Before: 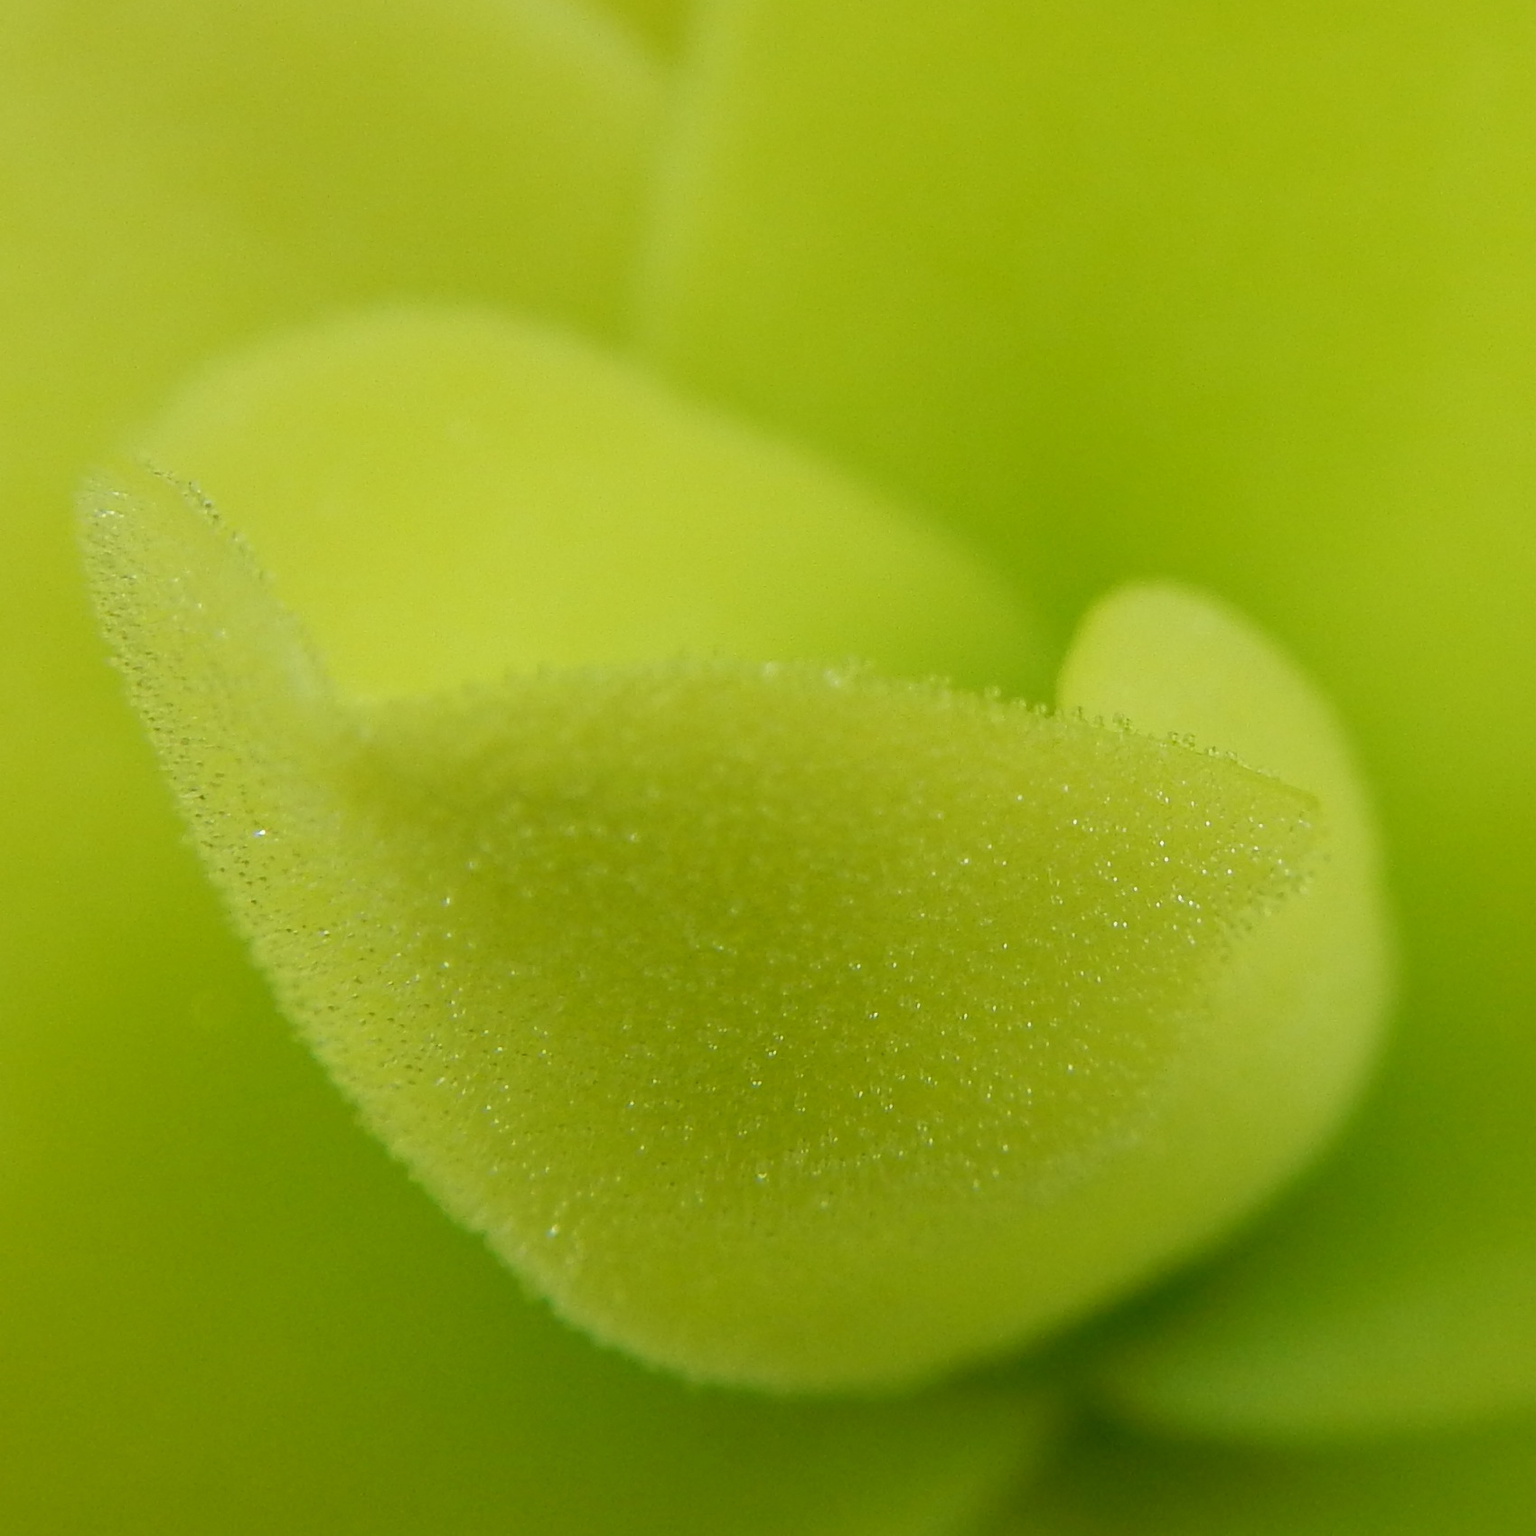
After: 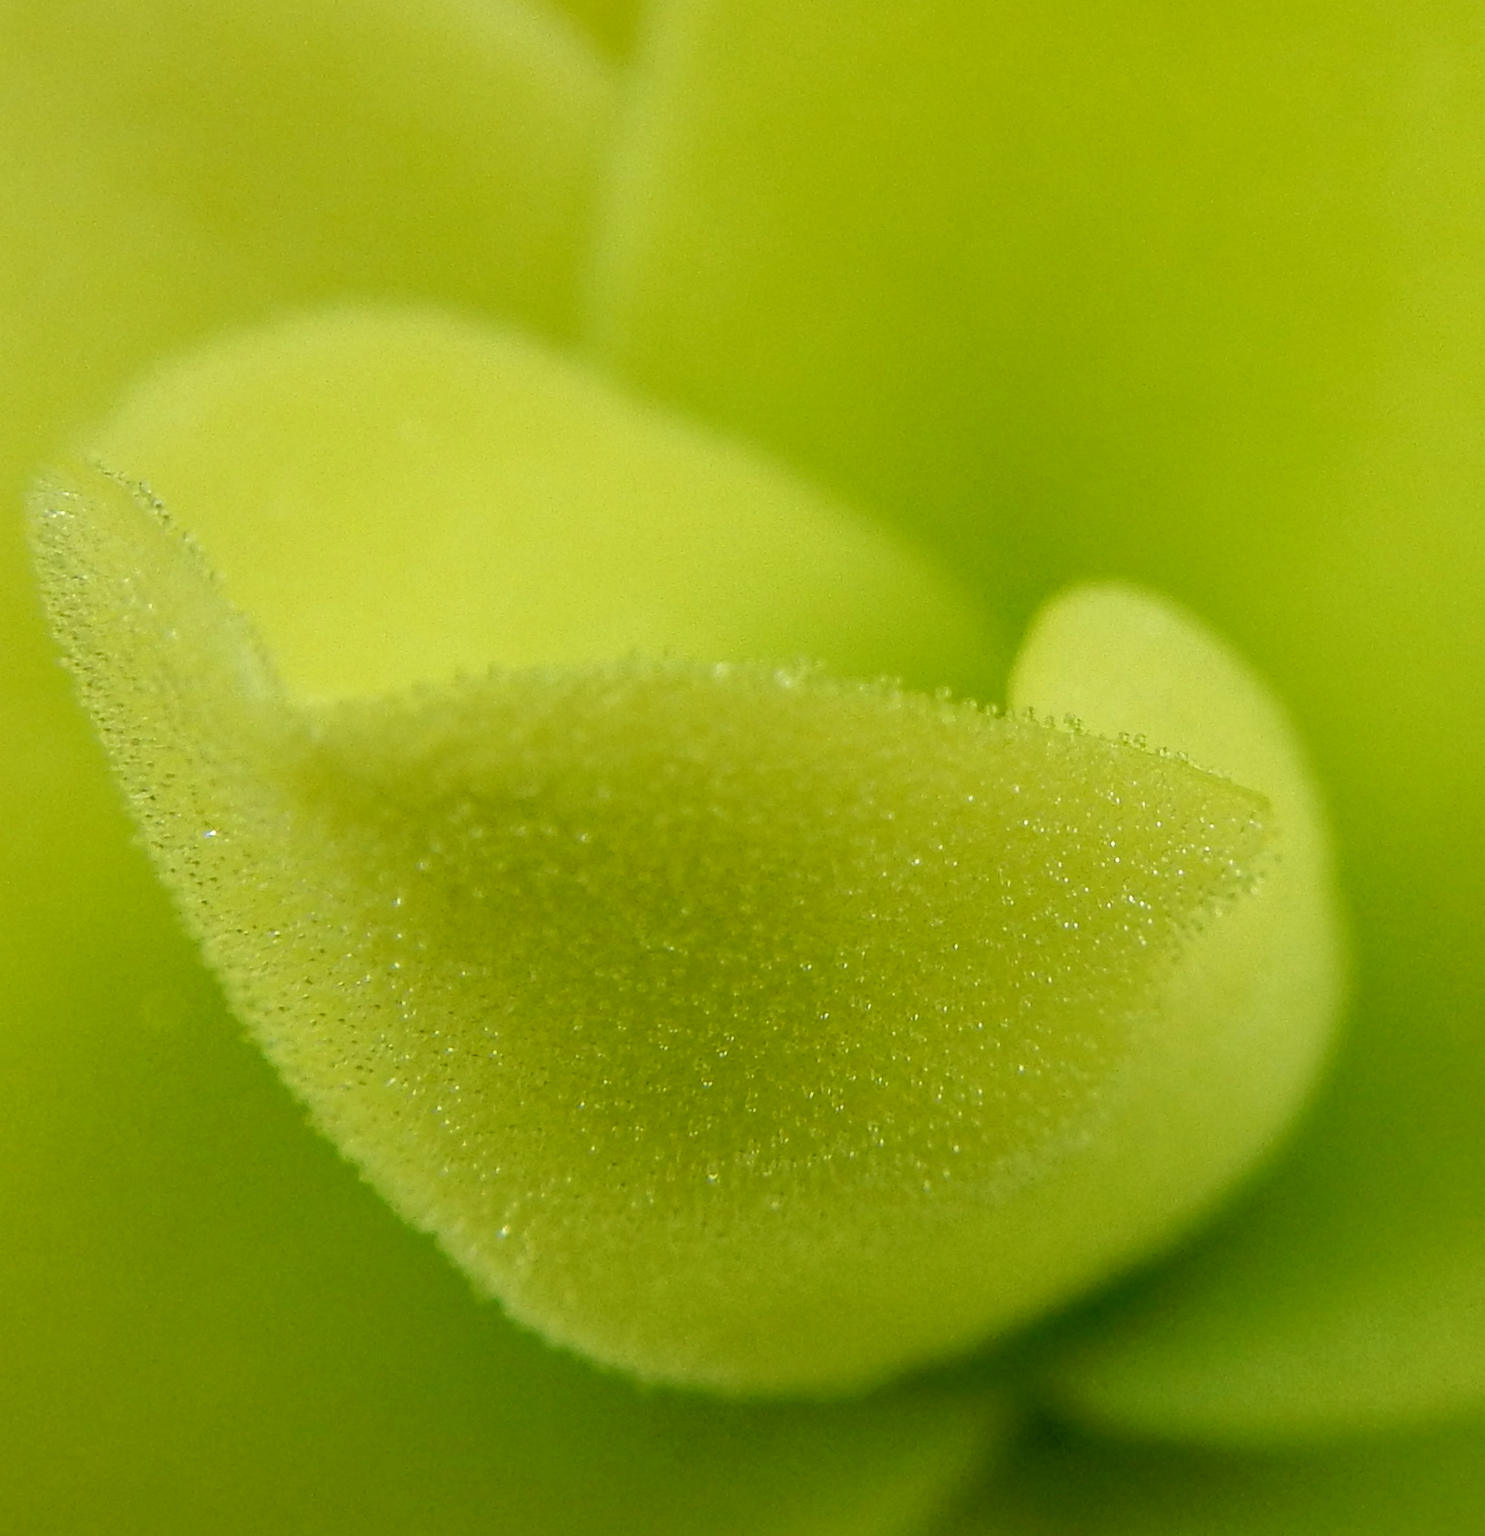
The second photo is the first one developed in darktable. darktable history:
crop and rotate: left 3.312%
local contrast: highlights 74%, shadows 55%, detail 176%, midtone range 0.205
